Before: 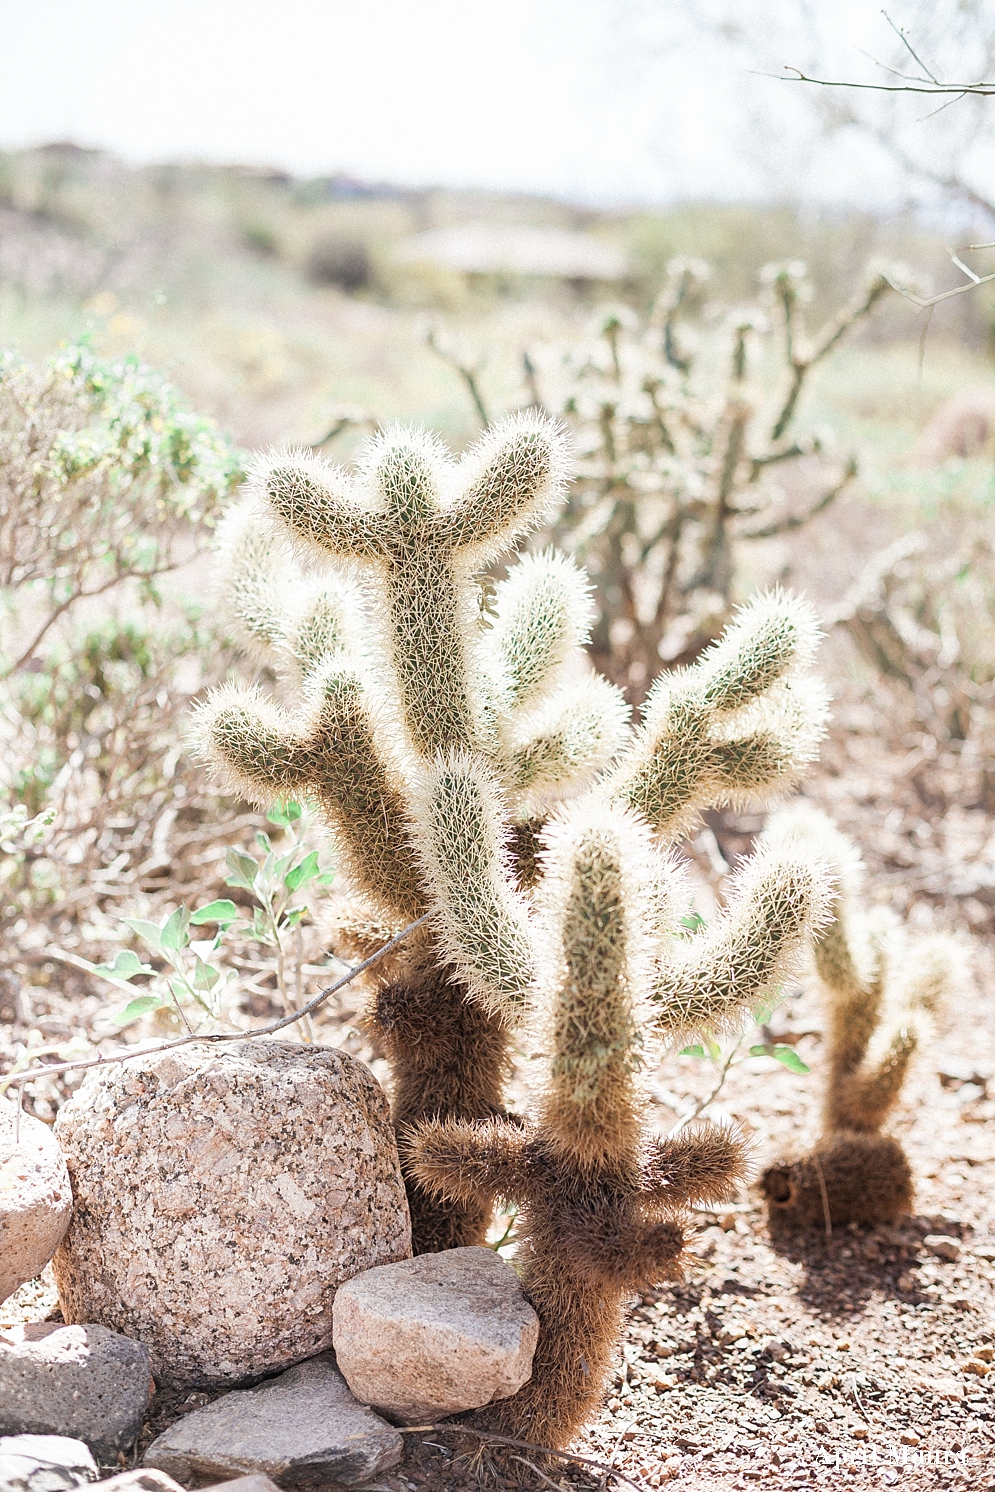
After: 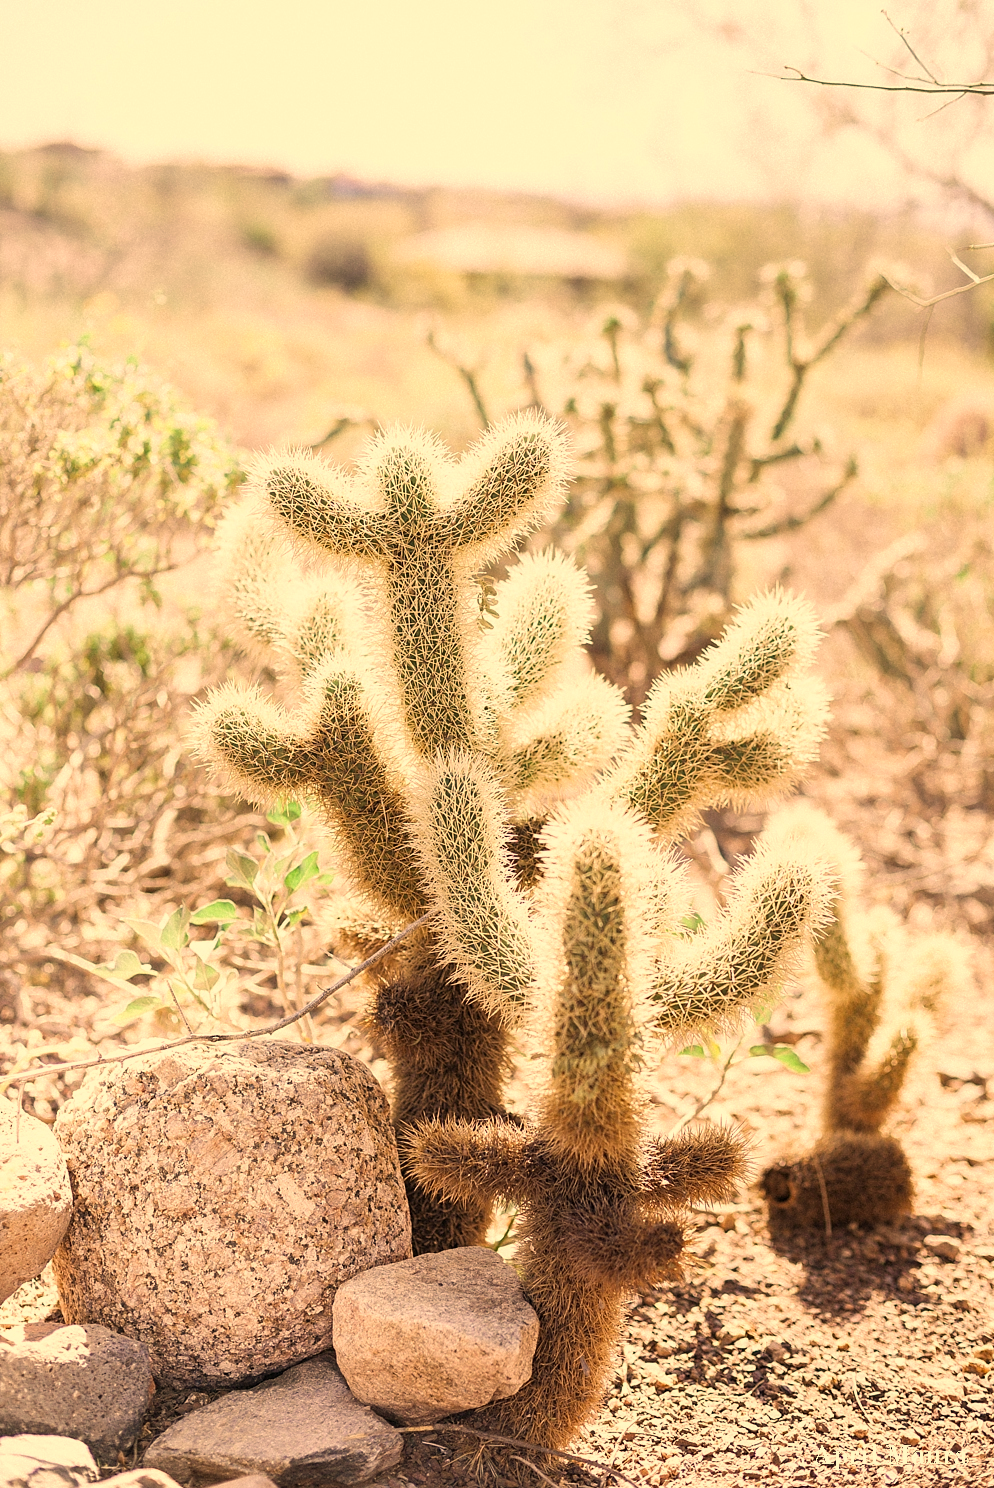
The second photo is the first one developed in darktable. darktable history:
color correction: highlights a* 15, highlights b* 31.55
velvia: strength 9.25%
crop: top 0.05%, bottom 0.098%
